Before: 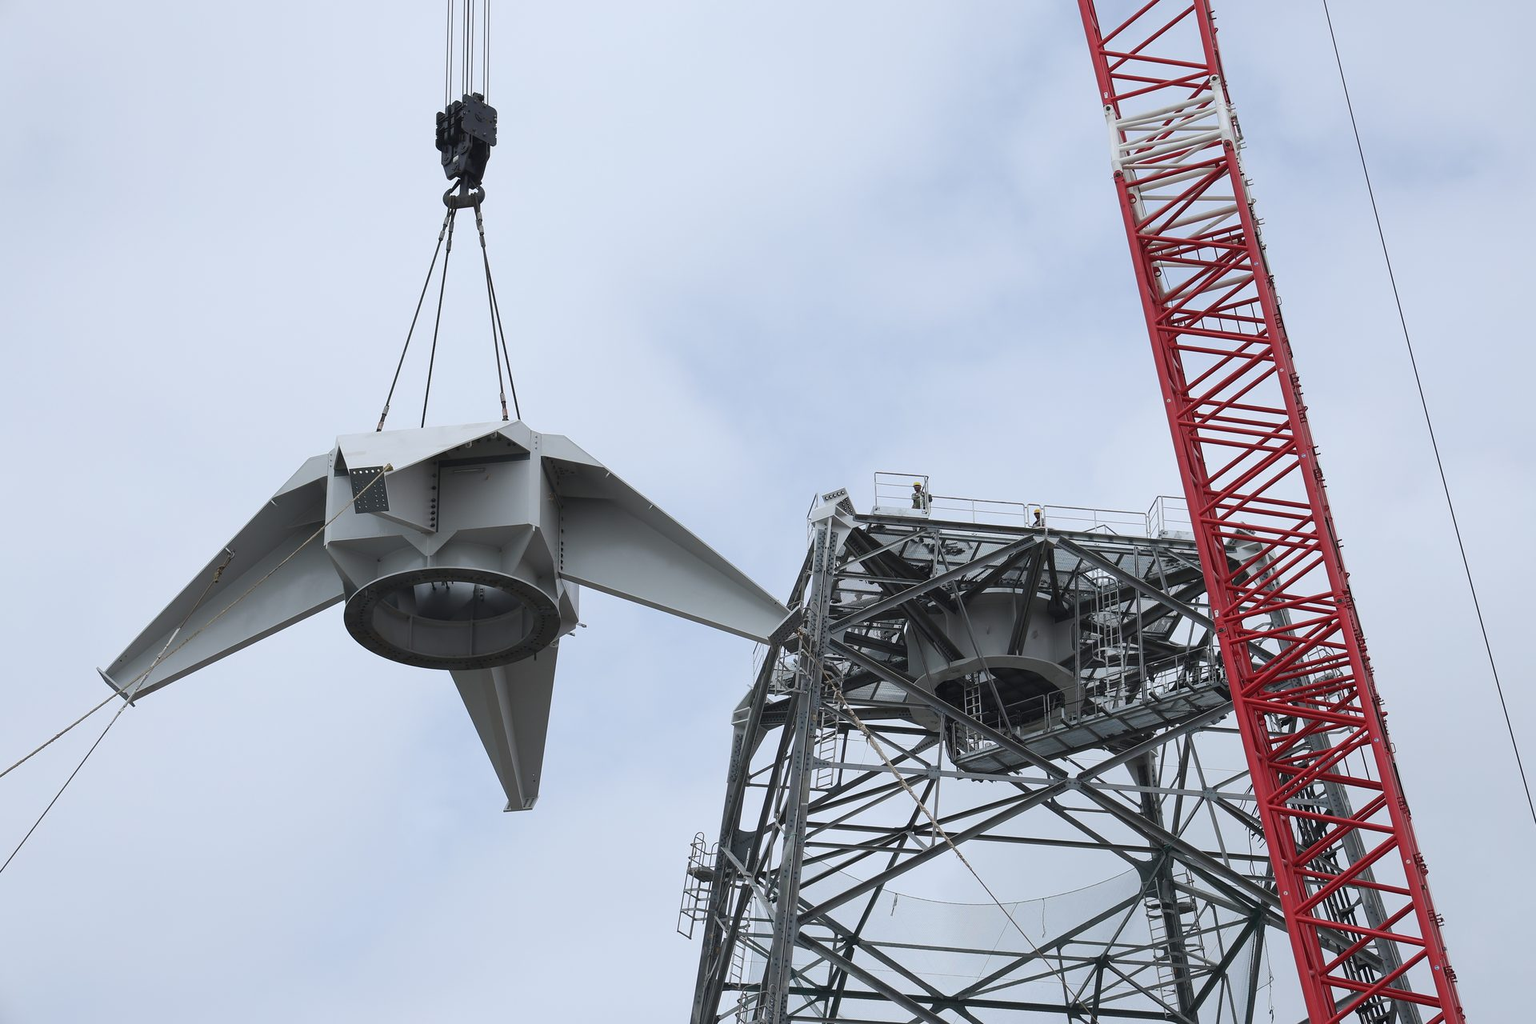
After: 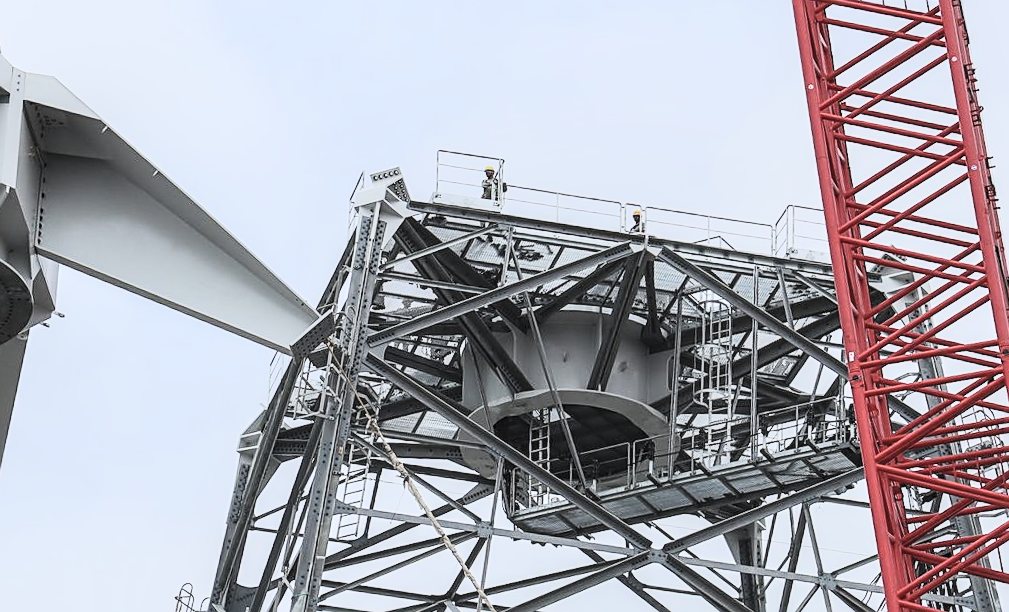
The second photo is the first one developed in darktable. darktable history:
local contrast: on, module defaults
crop: left 35.03%, top 36.625%, right 14.663%, bottom 20.057%
filmic rgb: black relative exposure -7.65 EV, white relative exposure 4.56 EV, hardness 3.61
rotate and perspective: rotation 4.1°, automatic cropping off
contrast brightness saturation: contrast 0.39, brightness 0.53
sharpen: on, module defaults
